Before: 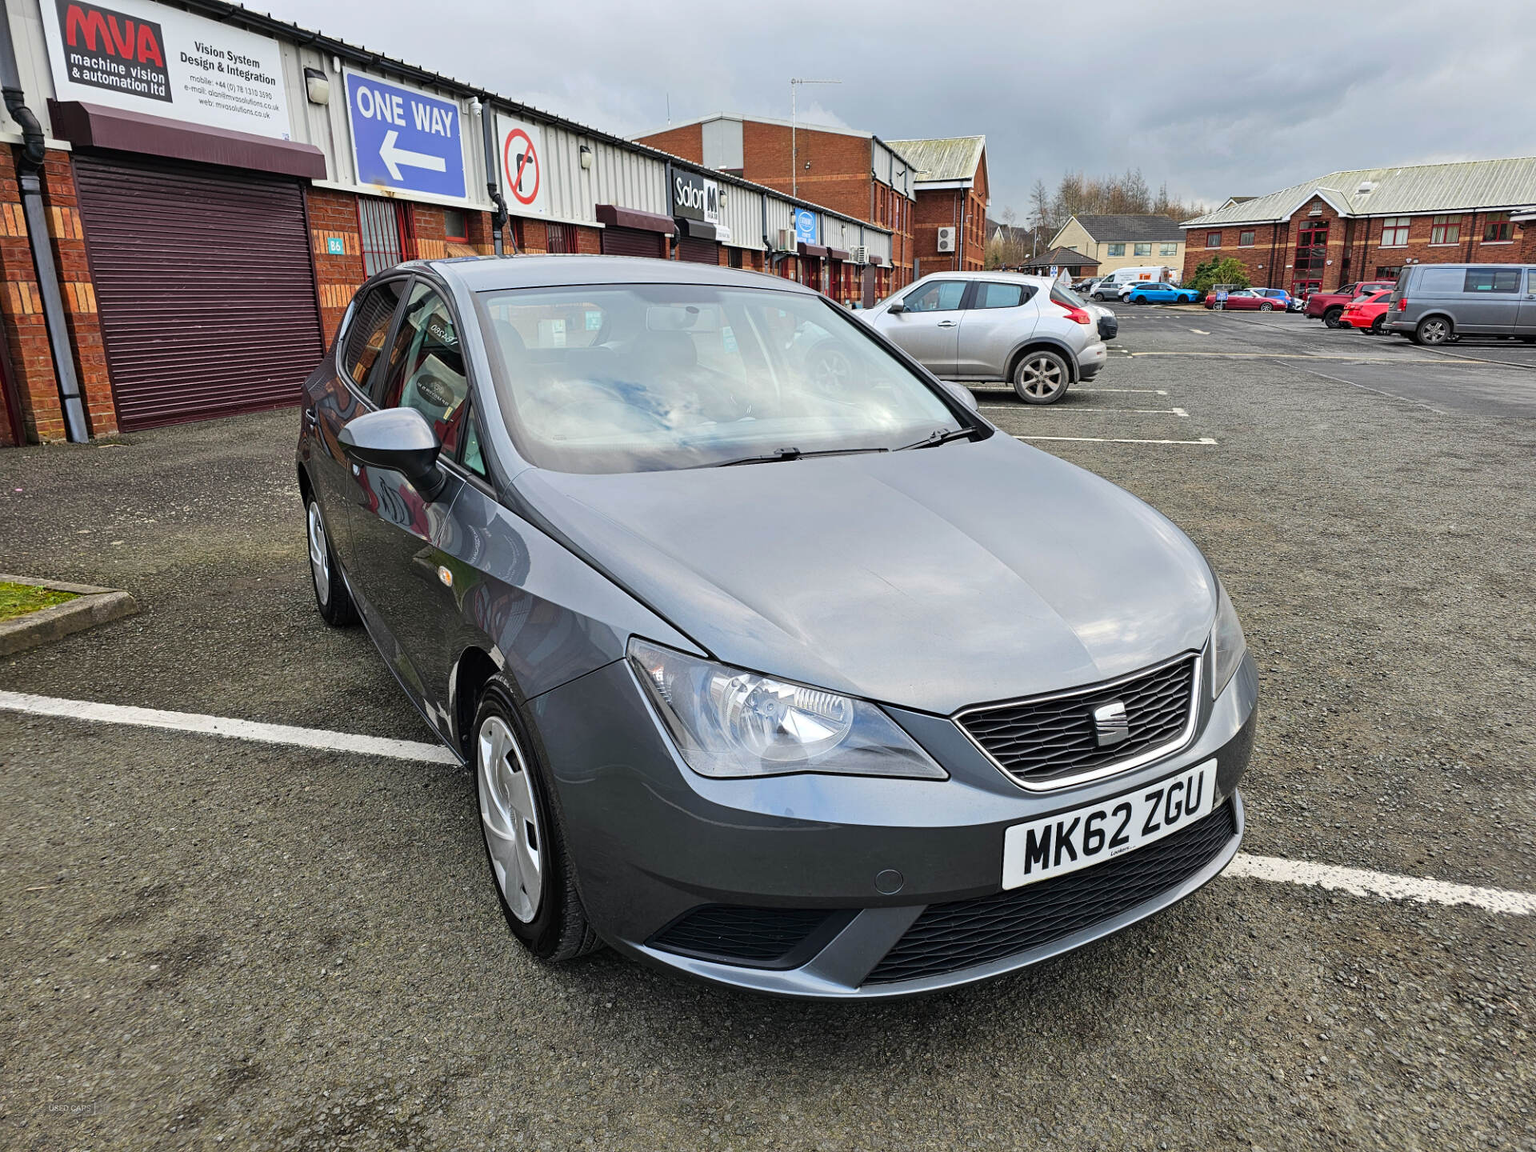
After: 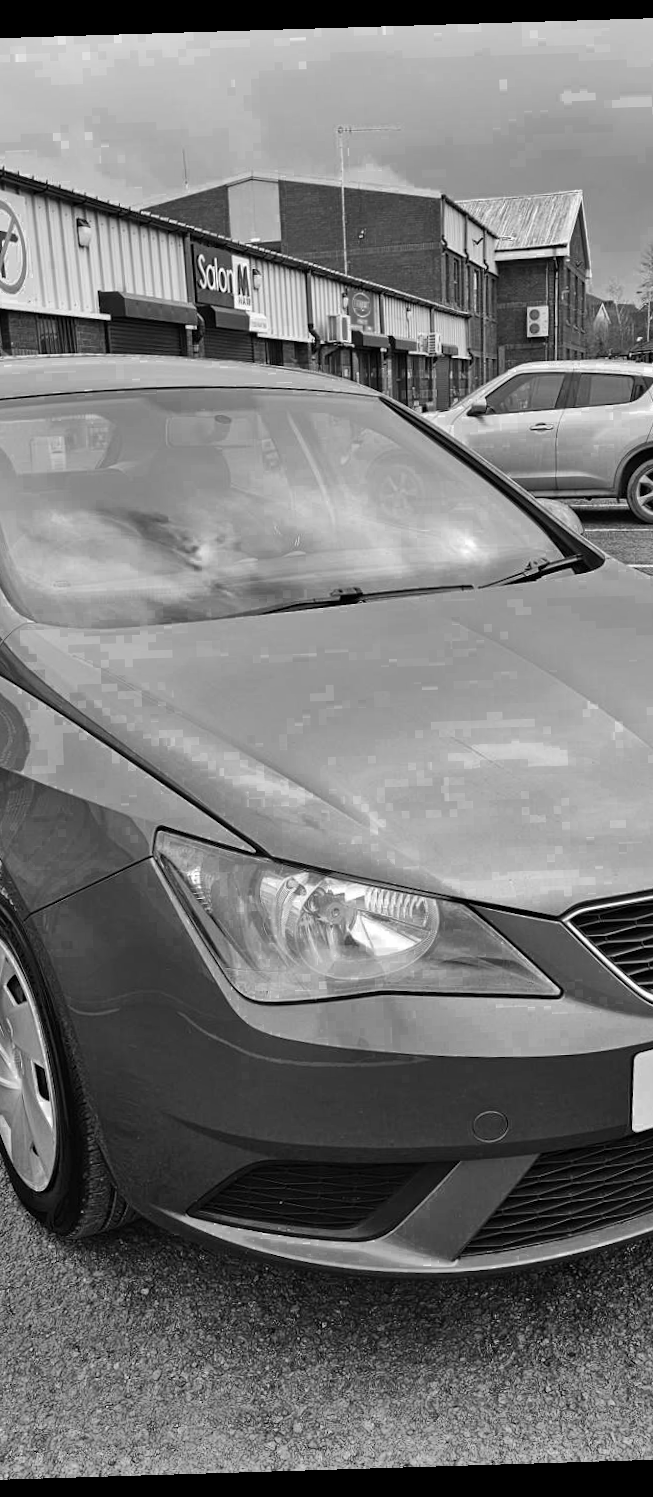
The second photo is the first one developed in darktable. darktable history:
shadows and highlights: low approximation 0.01, soften with gaussian
color zones: curves: ch0 [(0.002, 0.589) (0.107, 0.484) (0.146, 0.249) (0.217, 0.352) (0.309, 0.525) (0.39, 0.404) (0.455, 0.169) (0.597, 0.055) (0.724, 0.212) (0.775, 0.691) (0.869, 0.571) (1, 0.587)]; ch1 [(0, 0) (0.143, 0) (0.286, 0) (0.429, 0) (0.571, 0) (0.714, 0) (0.857, 0)]
rotate and perspective: rotation -1.75°, automatic cropping off
crop: left 33.36%, right 33.36%
